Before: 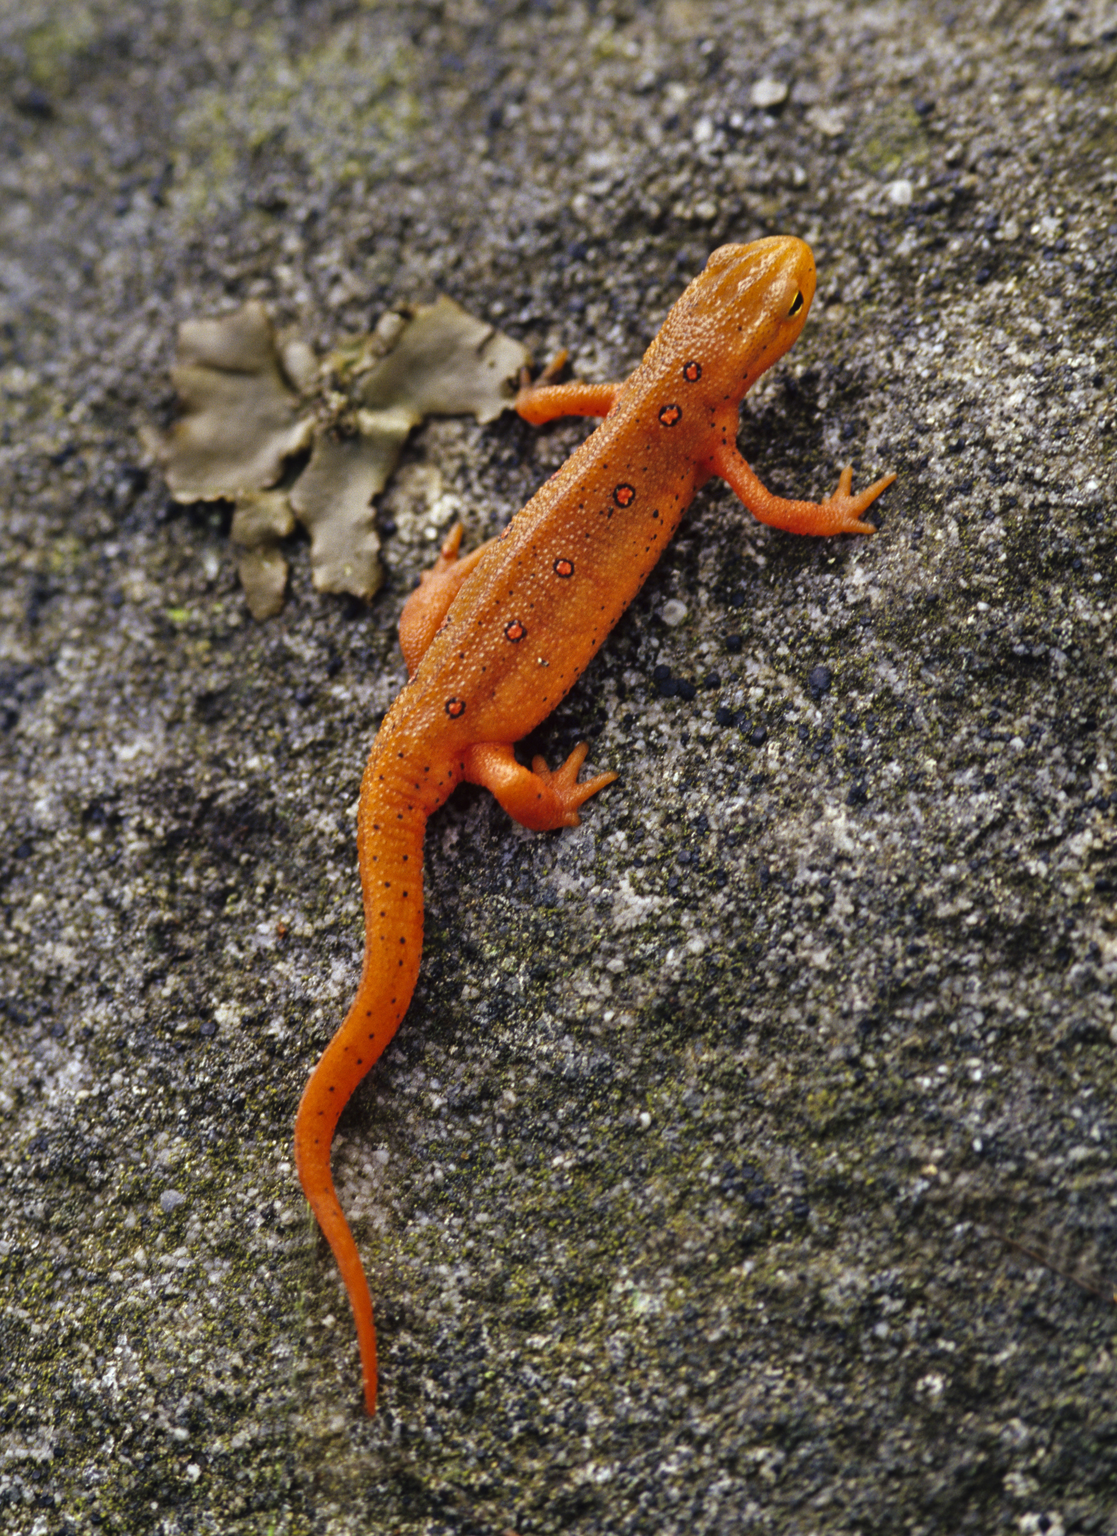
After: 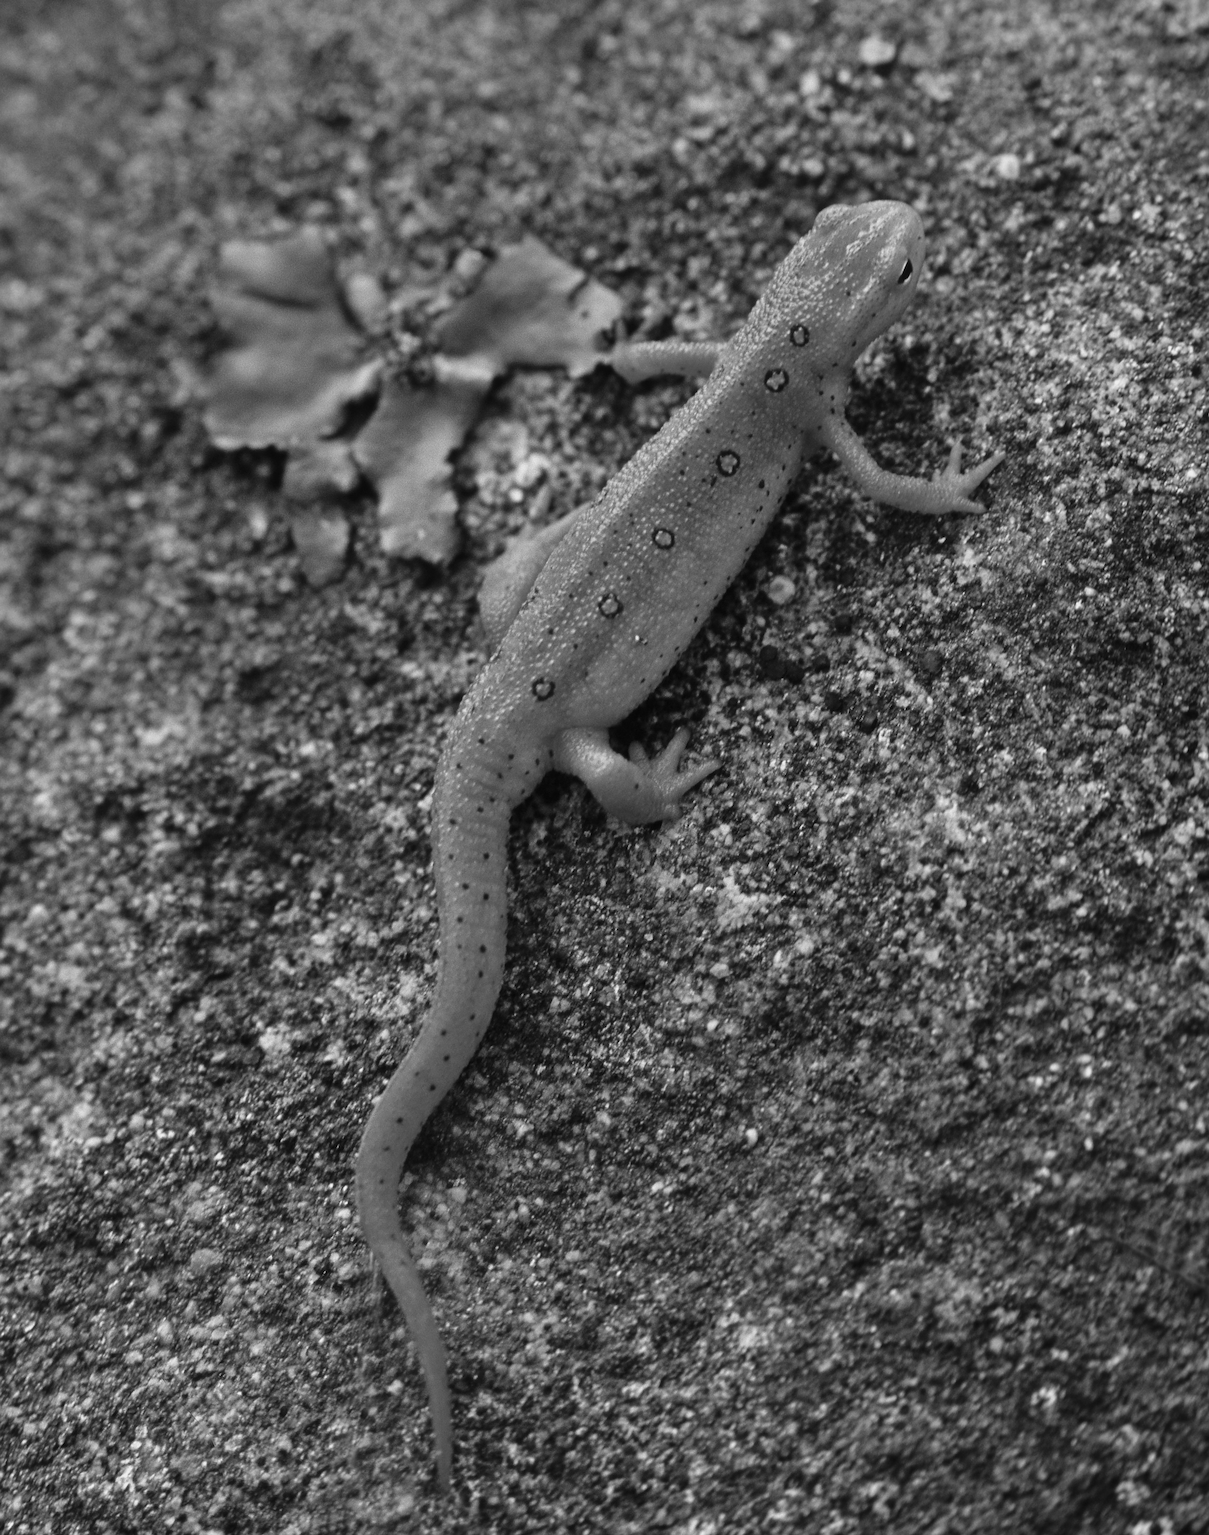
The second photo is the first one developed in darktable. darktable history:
sharpen: on, module defaults
monochrome: a -74.22, b 78.2
rotate and perspective: rotation -0.013°, lens shift (vertical) -0.027, lens shift (horizontal) 0.178, crop left 0.016, crop right 0.989, crop top 0.082, crop bottom 0.918
